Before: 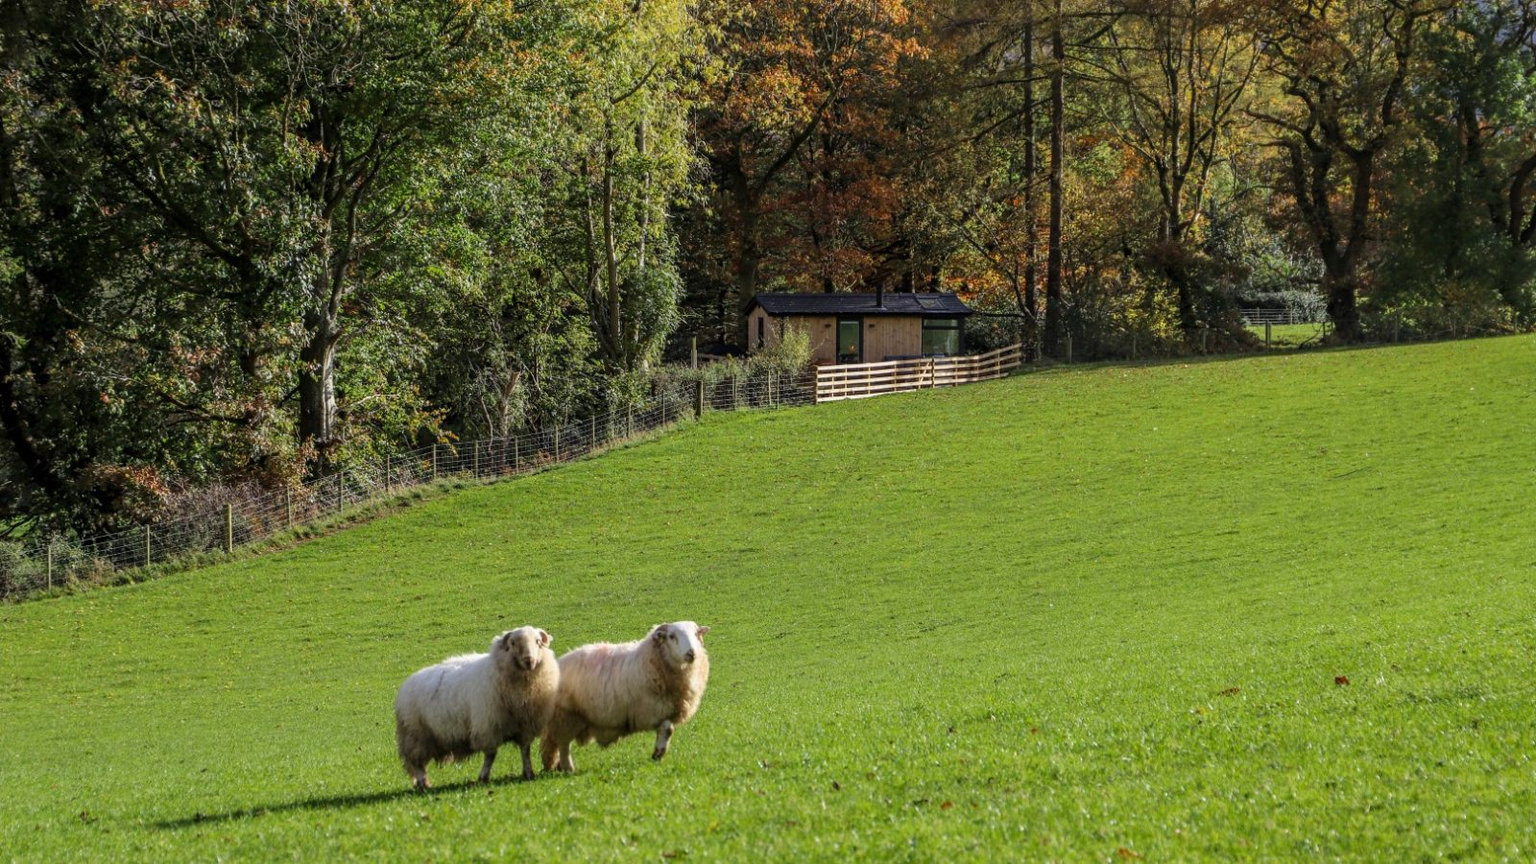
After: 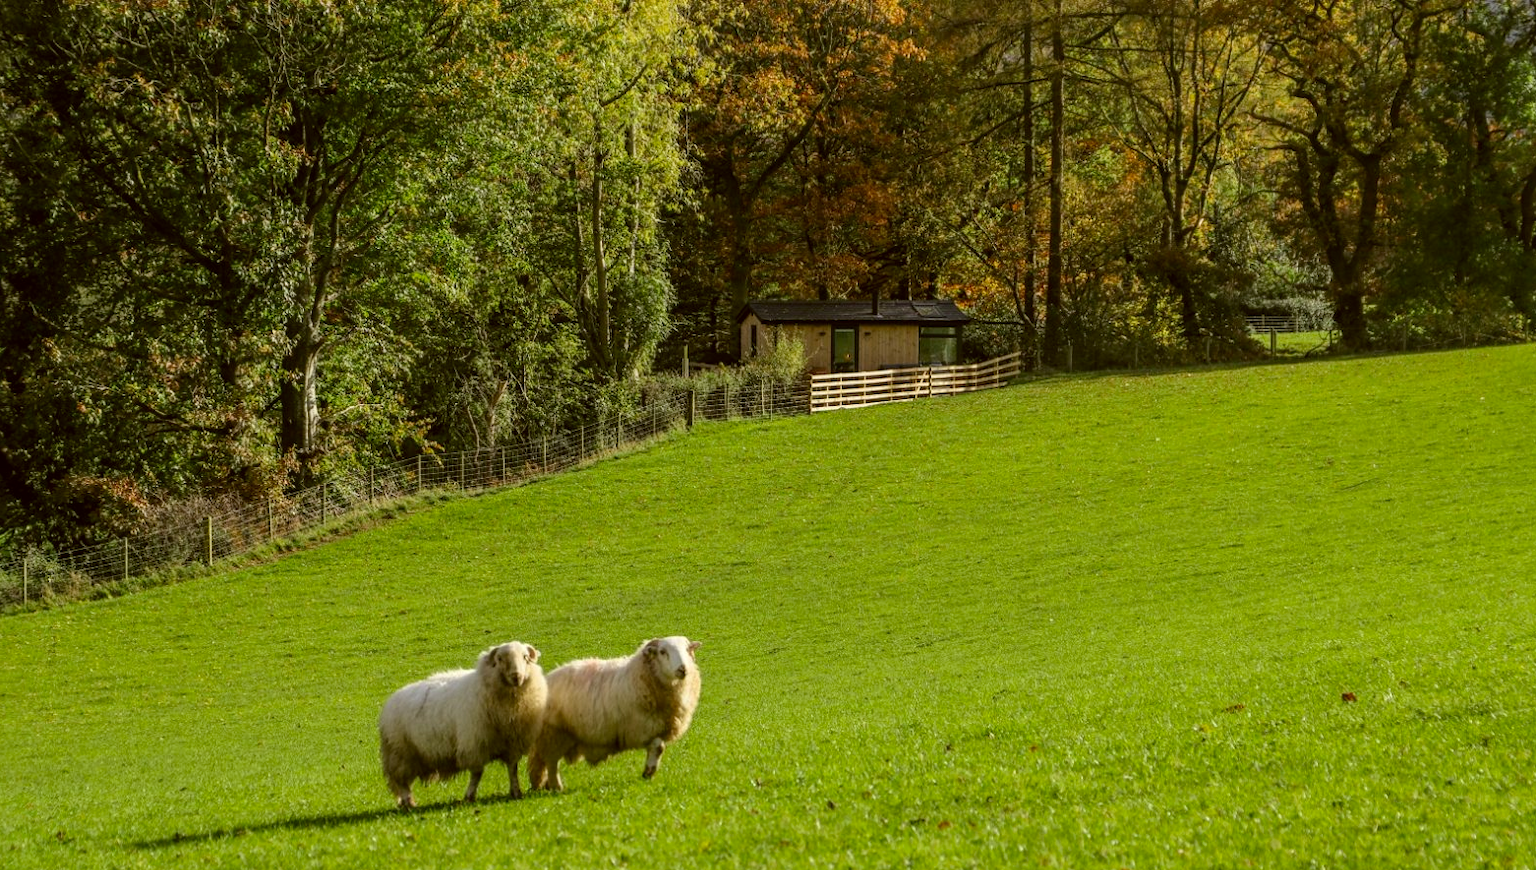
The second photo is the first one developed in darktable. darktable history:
crop and rotate: left 1.635%, right 0.693%, bottom 1.607%
color correction: highlights a* -1.62, highlights b* 10.19, shadows a* 0.562, shadows b* 18.56
